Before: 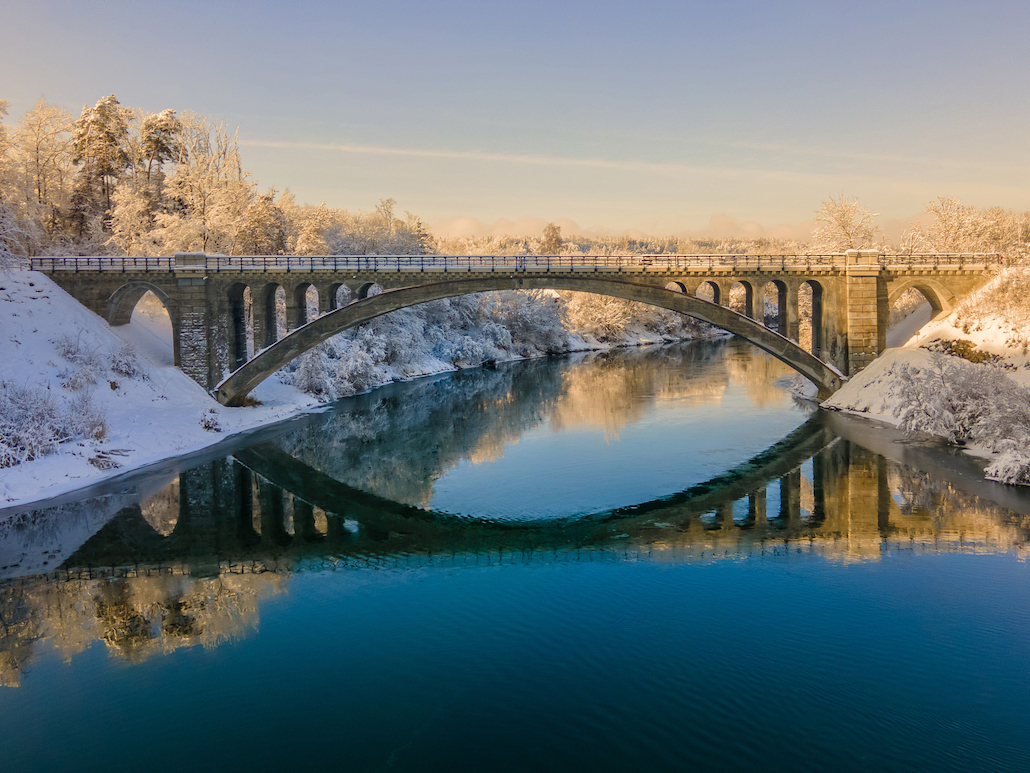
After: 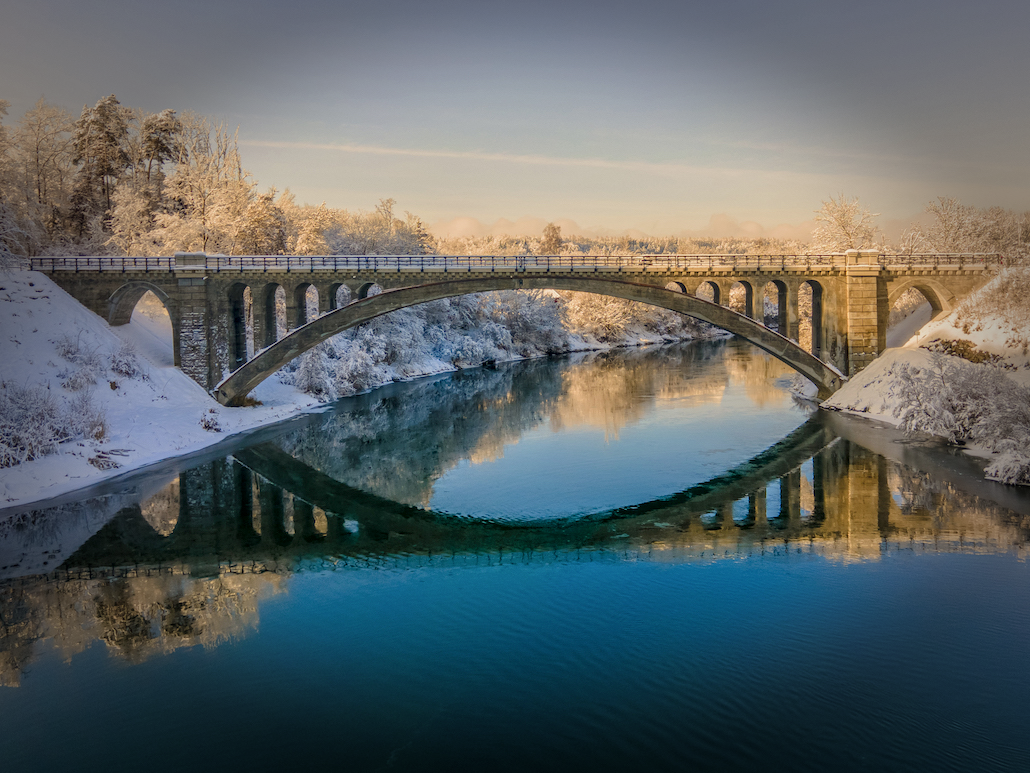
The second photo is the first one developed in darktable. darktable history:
color balance rgb: contrast -10%
local contrast: on, module defaults
vignetting: fall-off start 66.7%, fall-off radius 39.74%, brightness -0.576, saturation -0.258, automatic ratio true, width/height ratio 0.671, dithering 16-bit output
